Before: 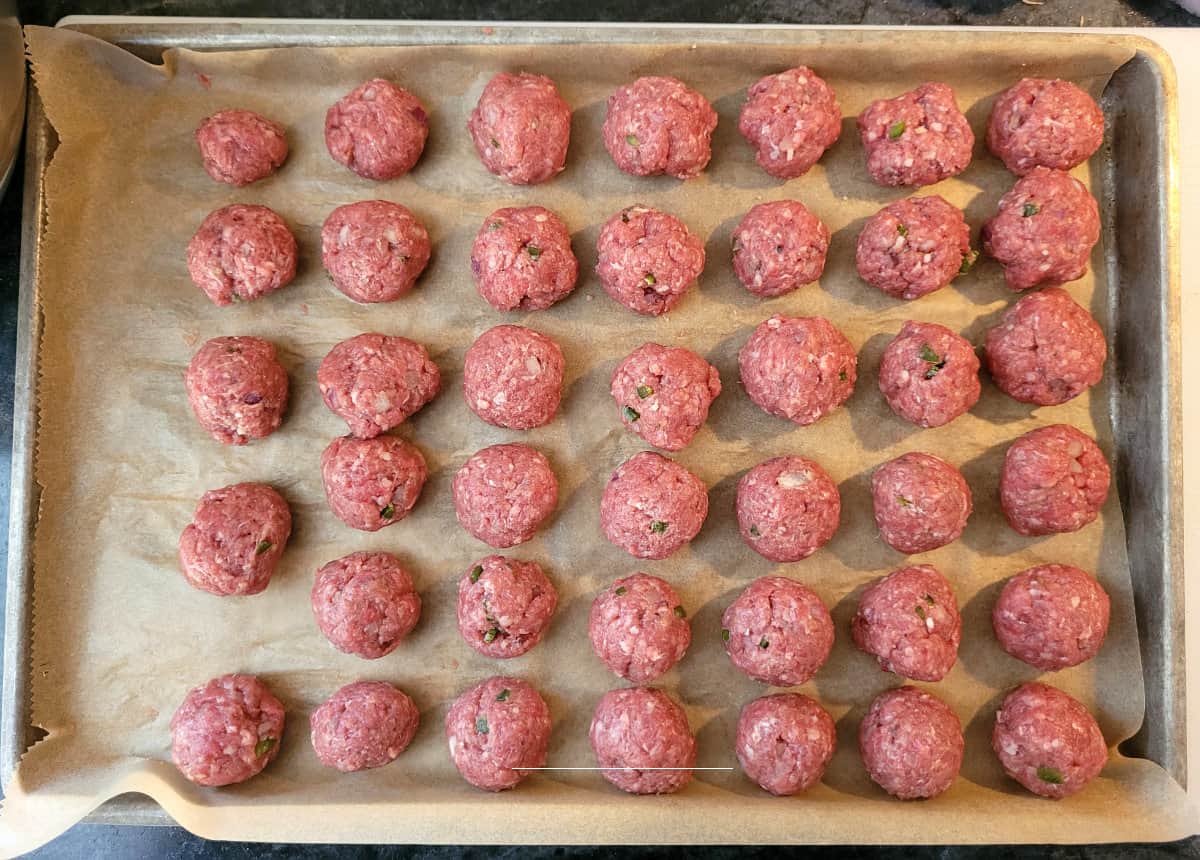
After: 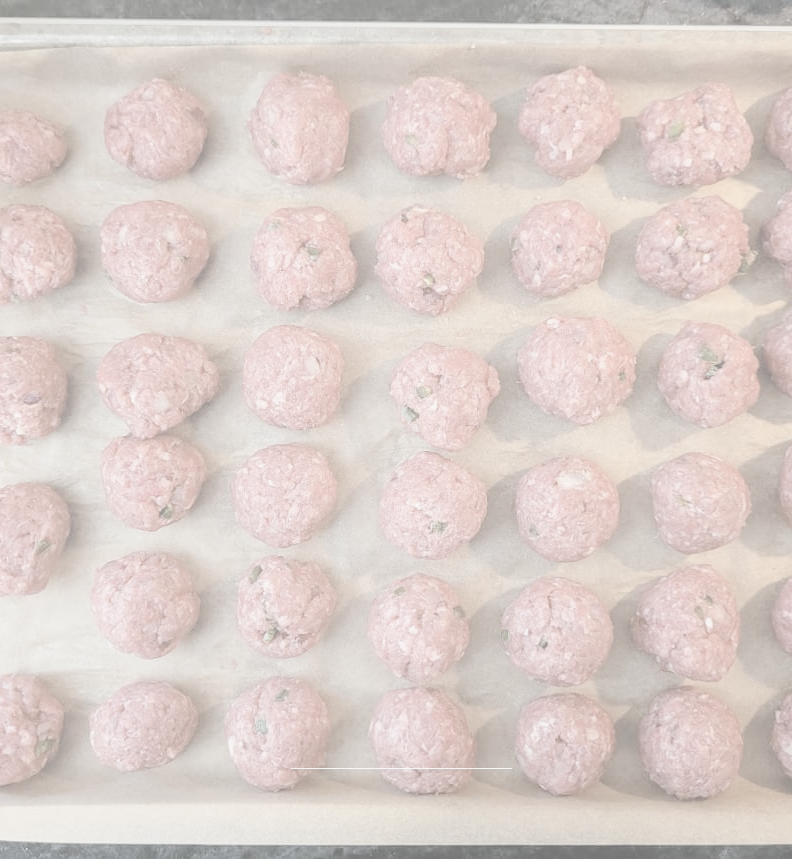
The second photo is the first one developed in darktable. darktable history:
local contrast: on, module defaults
contrast brightness saturation: contrast -0.32, brightness 0.75, saturation -0.78
shadows and highlights: shadows -24.28, highlights 49.77, soften with gaussian
crop and rotate: left 18.442%, right 15.508%
